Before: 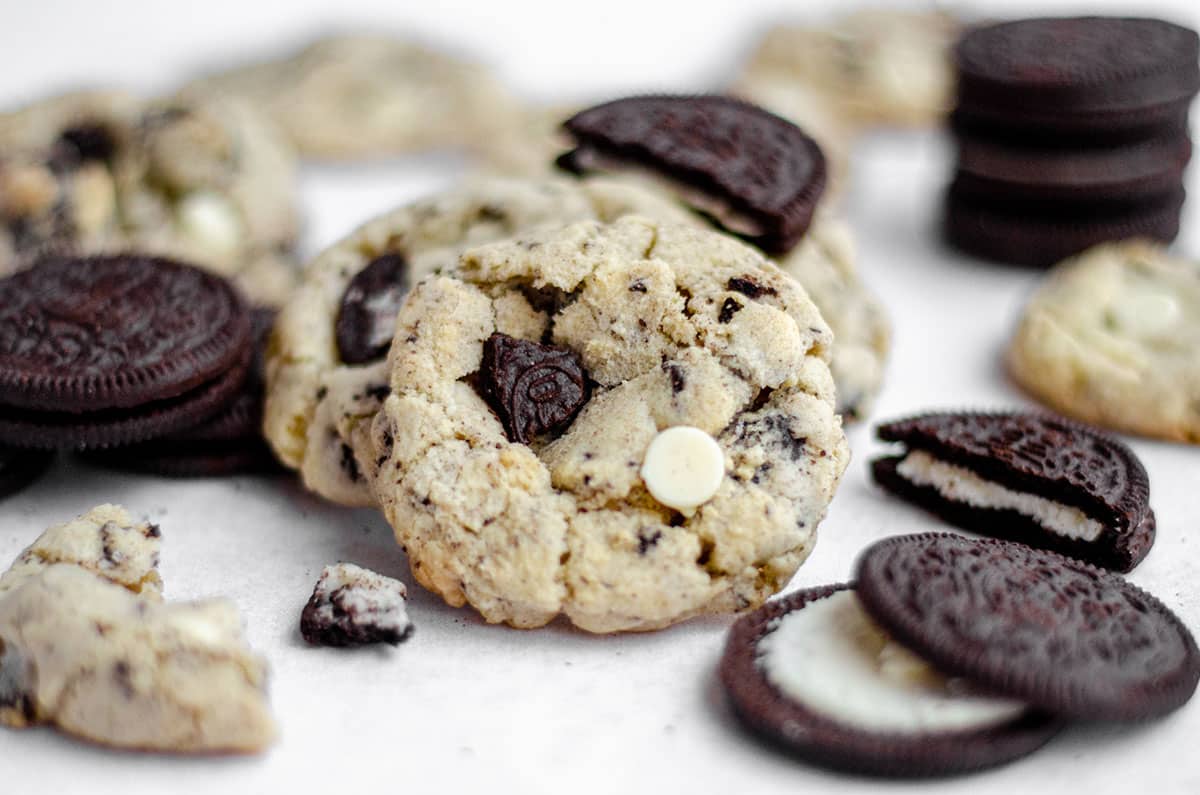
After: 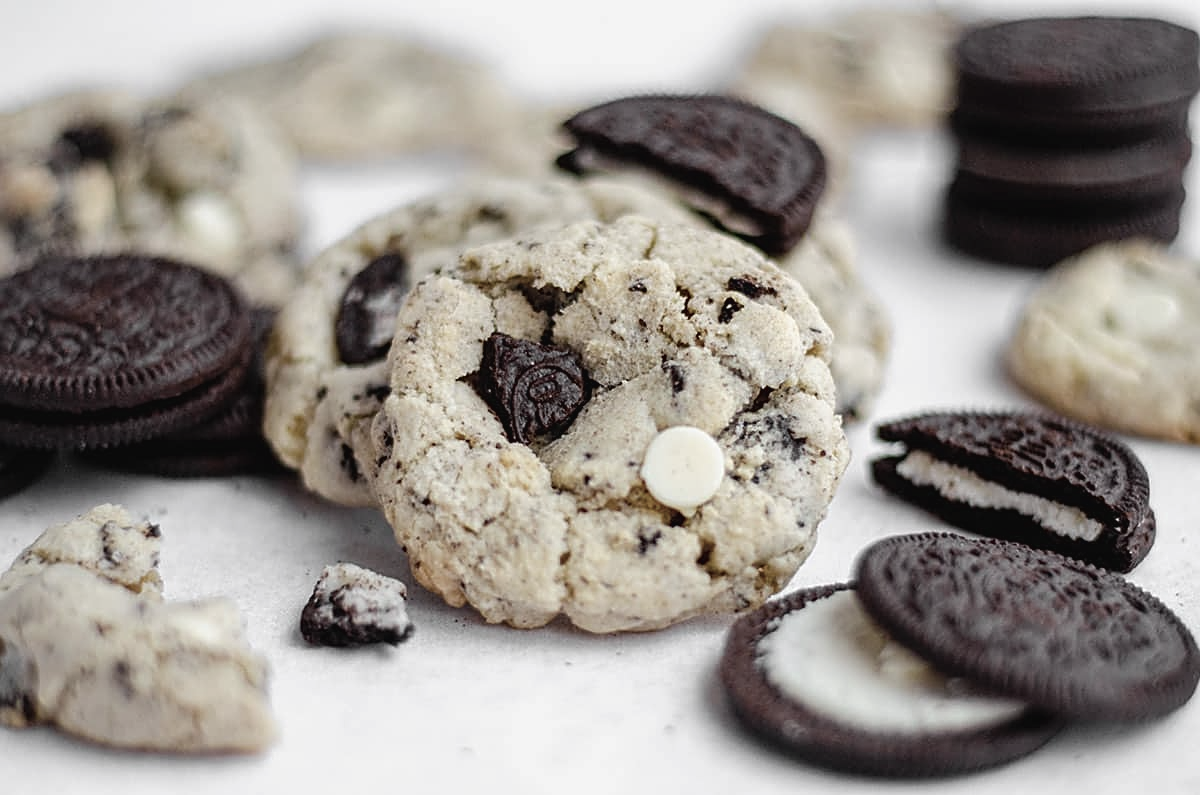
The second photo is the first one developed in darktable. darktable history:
contrast brightness saturation: contrast -0.05, saturation -0.41
sharpen: on, module defaults
